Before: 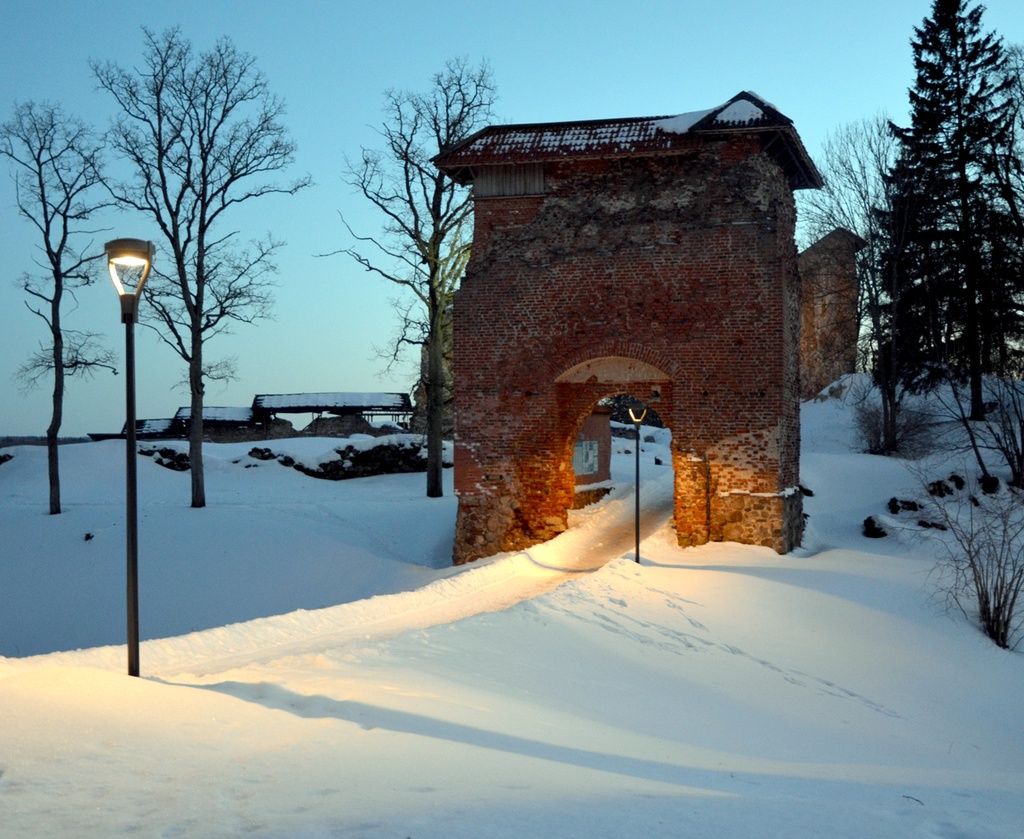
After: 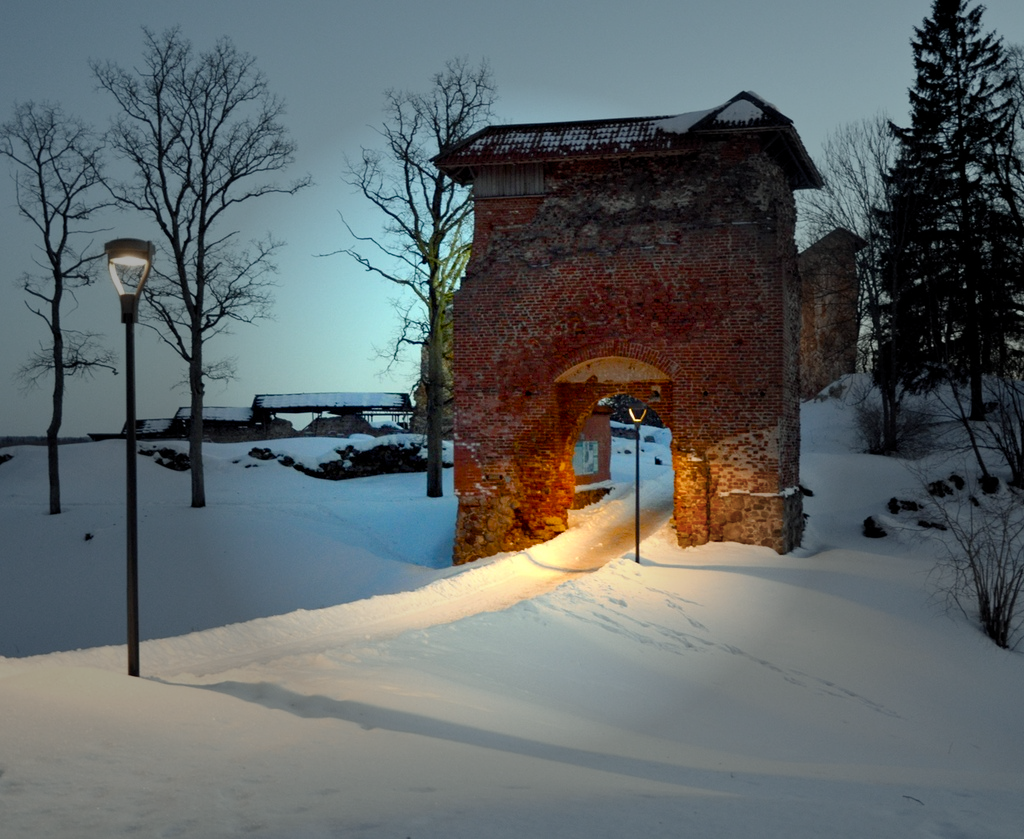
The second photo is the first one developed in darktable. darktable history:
vignetting: fall-off start 31.28%, fall-off radius 34.64%, brightness -0.575
color balance rgb: perceptual saturation grading › global saturation 35%, perceptual saturation grading › highlights -30%, perceptual saturation grading › shadows 35%, perceptual brilliance grading › global brilliance 3%, perceptual brilliance grading › highlights -3%, perceptual brilliance grading › shadows 3%
rgb levels: preserve colors max RGB
tone equalizer: on, module defaults
